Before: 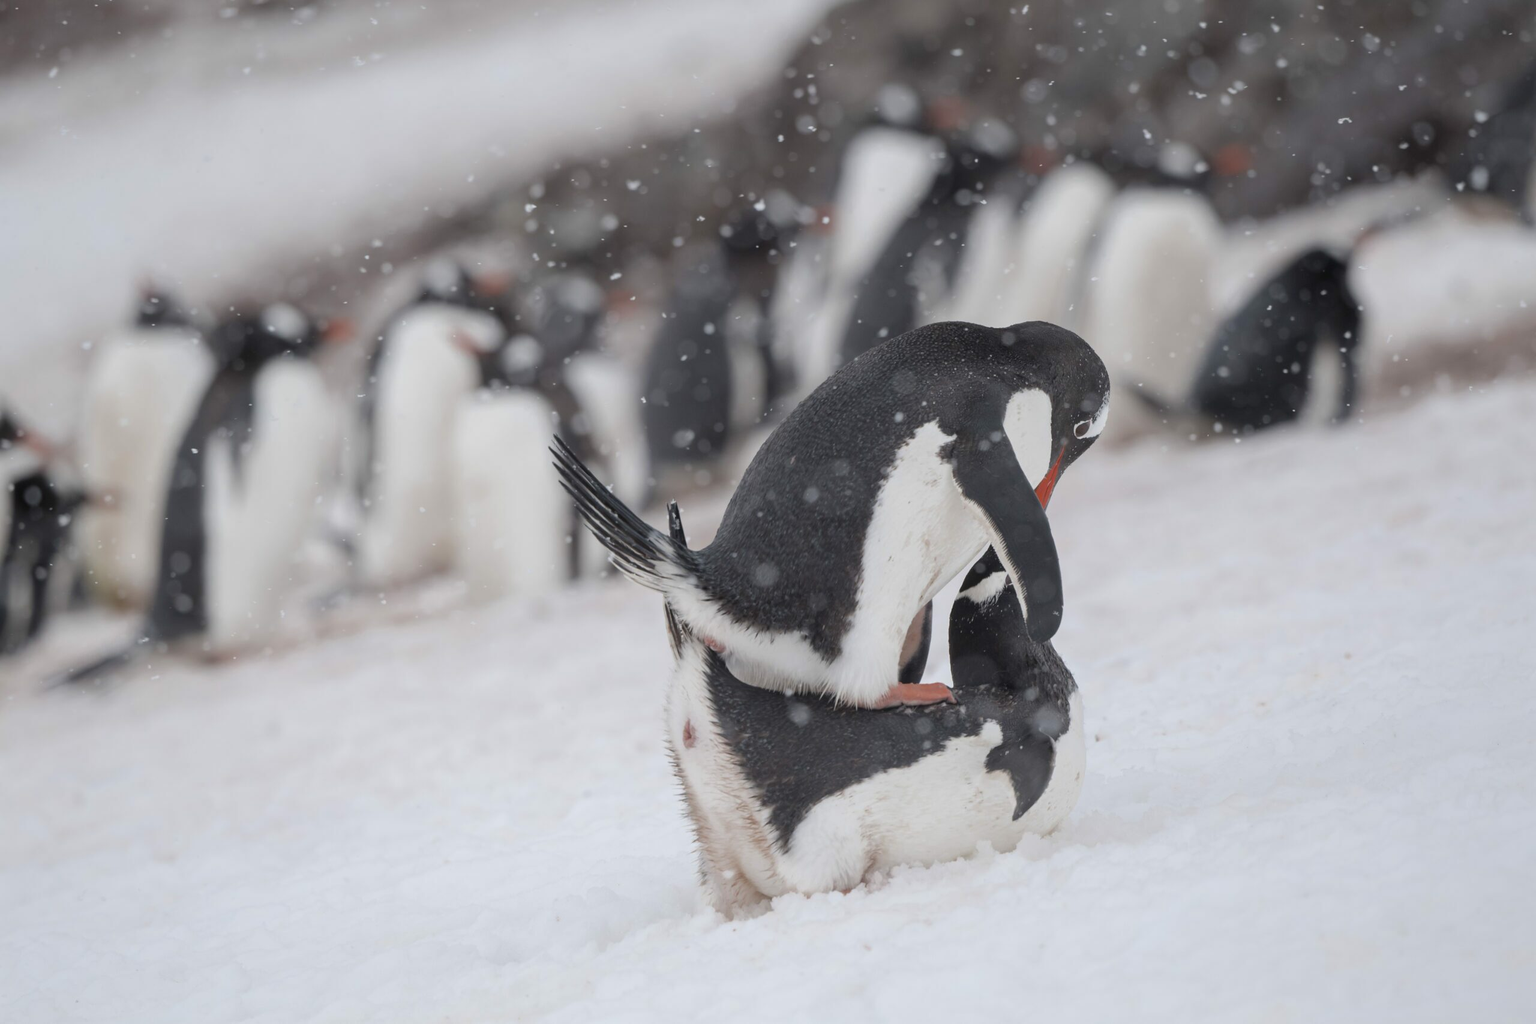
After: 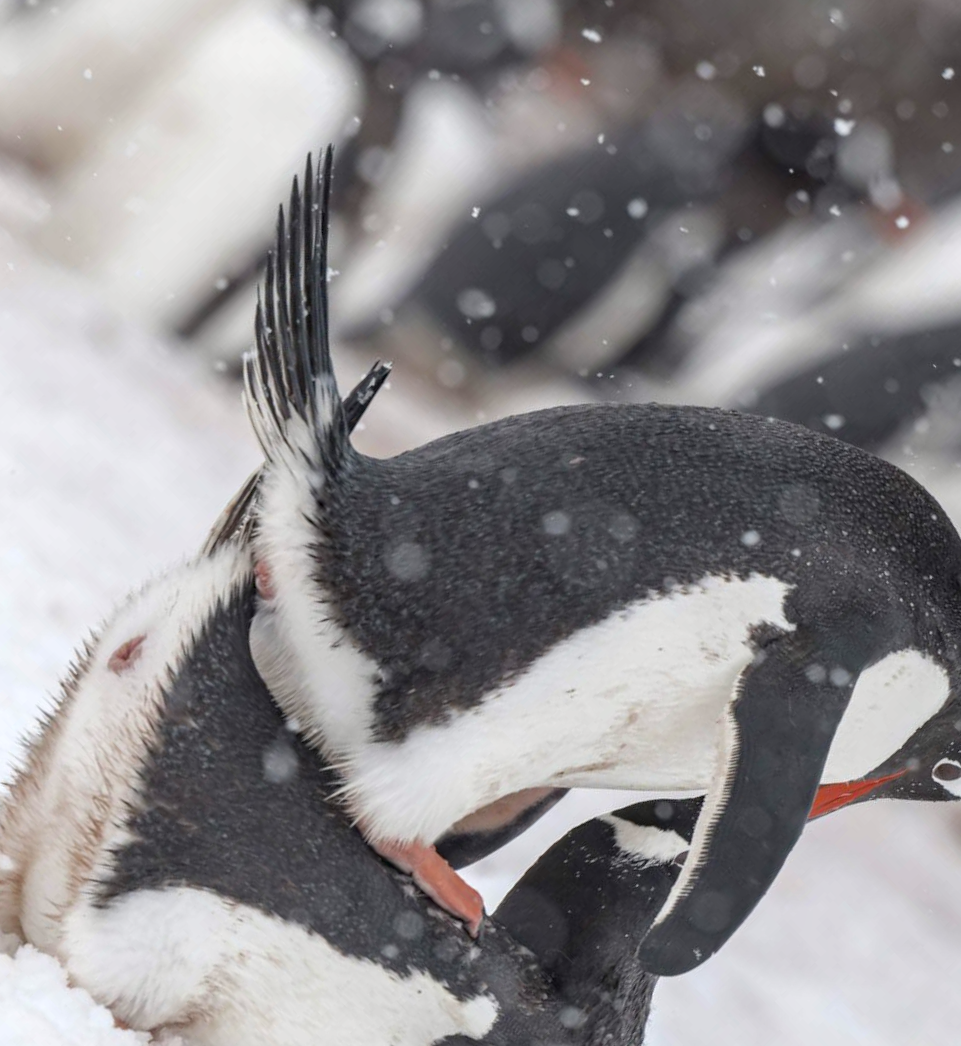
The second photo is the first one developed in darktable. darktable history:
crop and rotate: angle -46°, top 16.276%, right 0.802%, bottom 11.696%
haze removal: compatibility mode true, adaptive false
local contrast: detail 117%
levels: mode automatic
